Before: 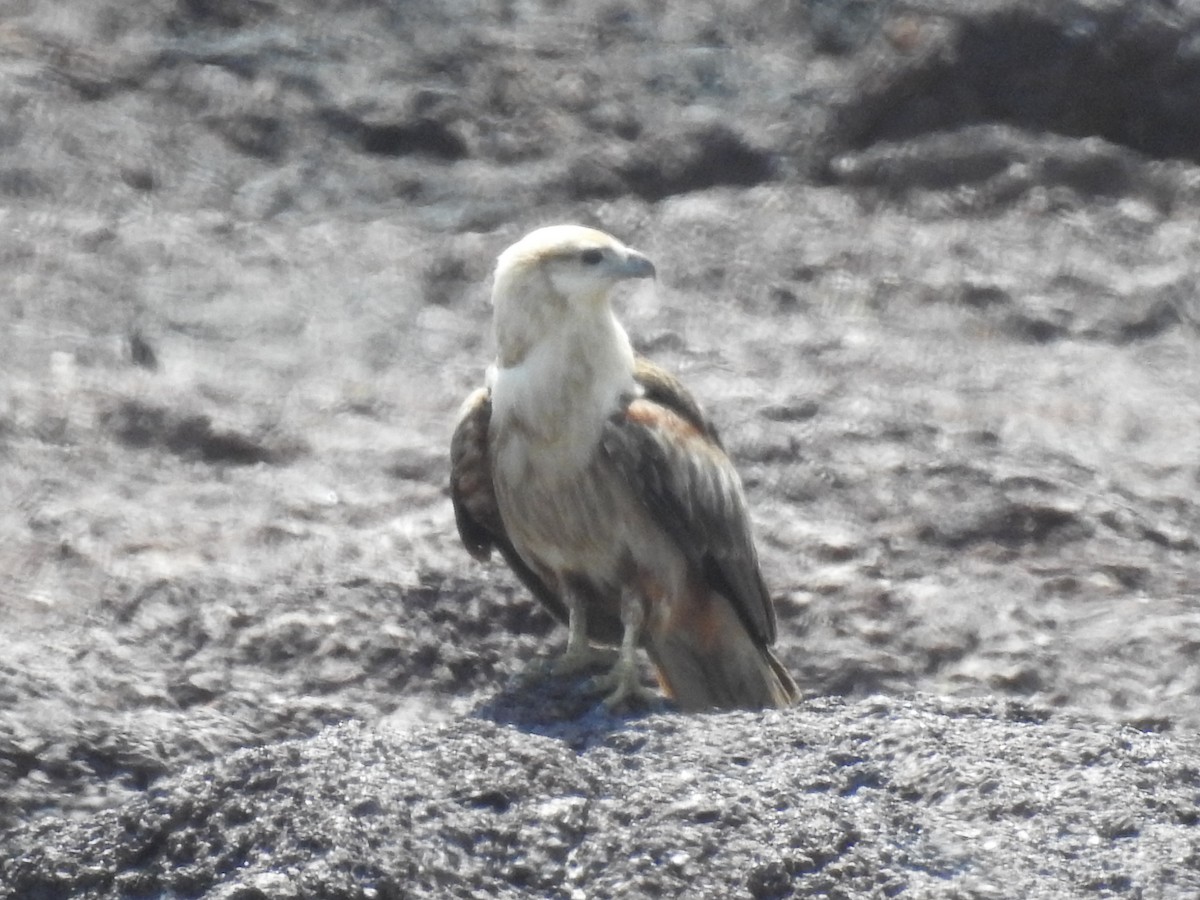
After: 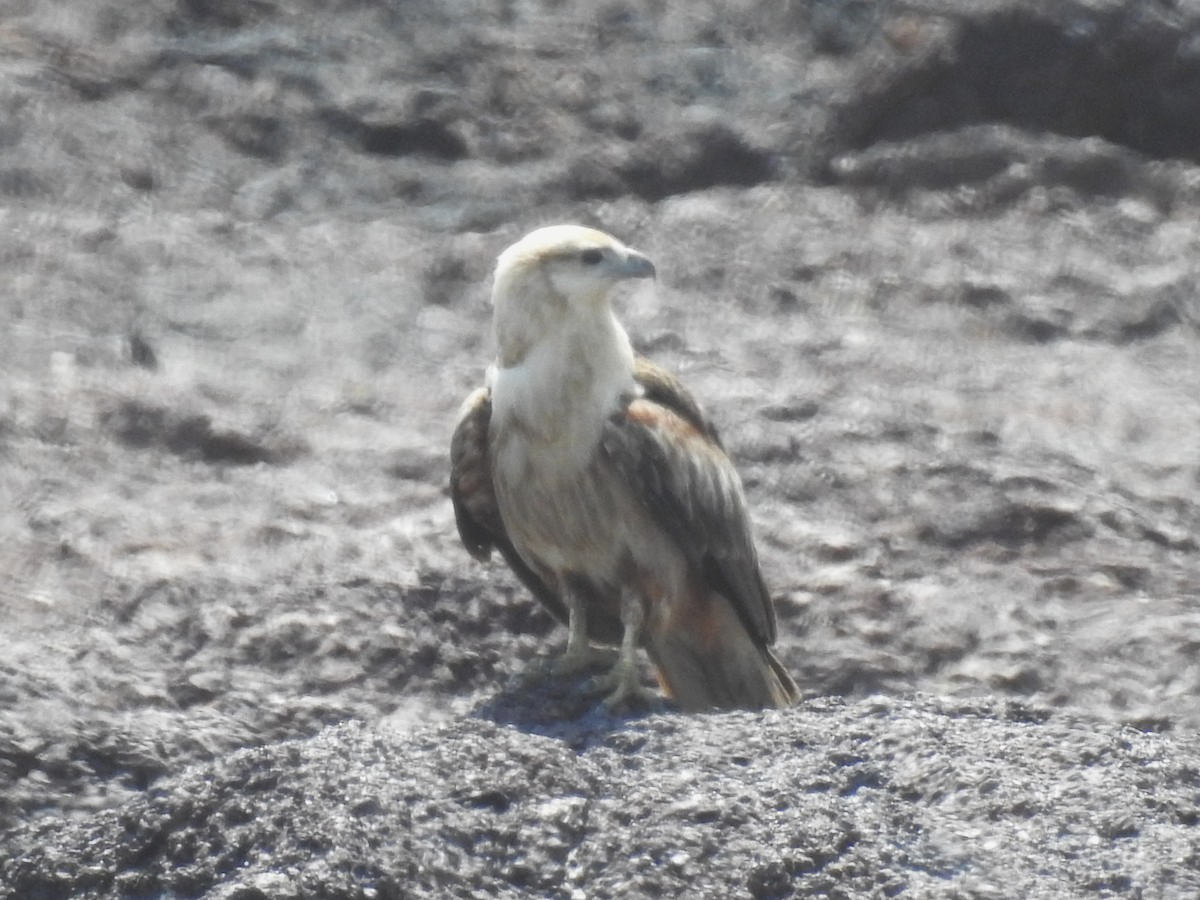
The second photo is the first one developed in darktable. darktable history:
exposure: black level correction -0.015, exposure -0.136 EV, compensate exposure bias true, compensate highlight preservation false
